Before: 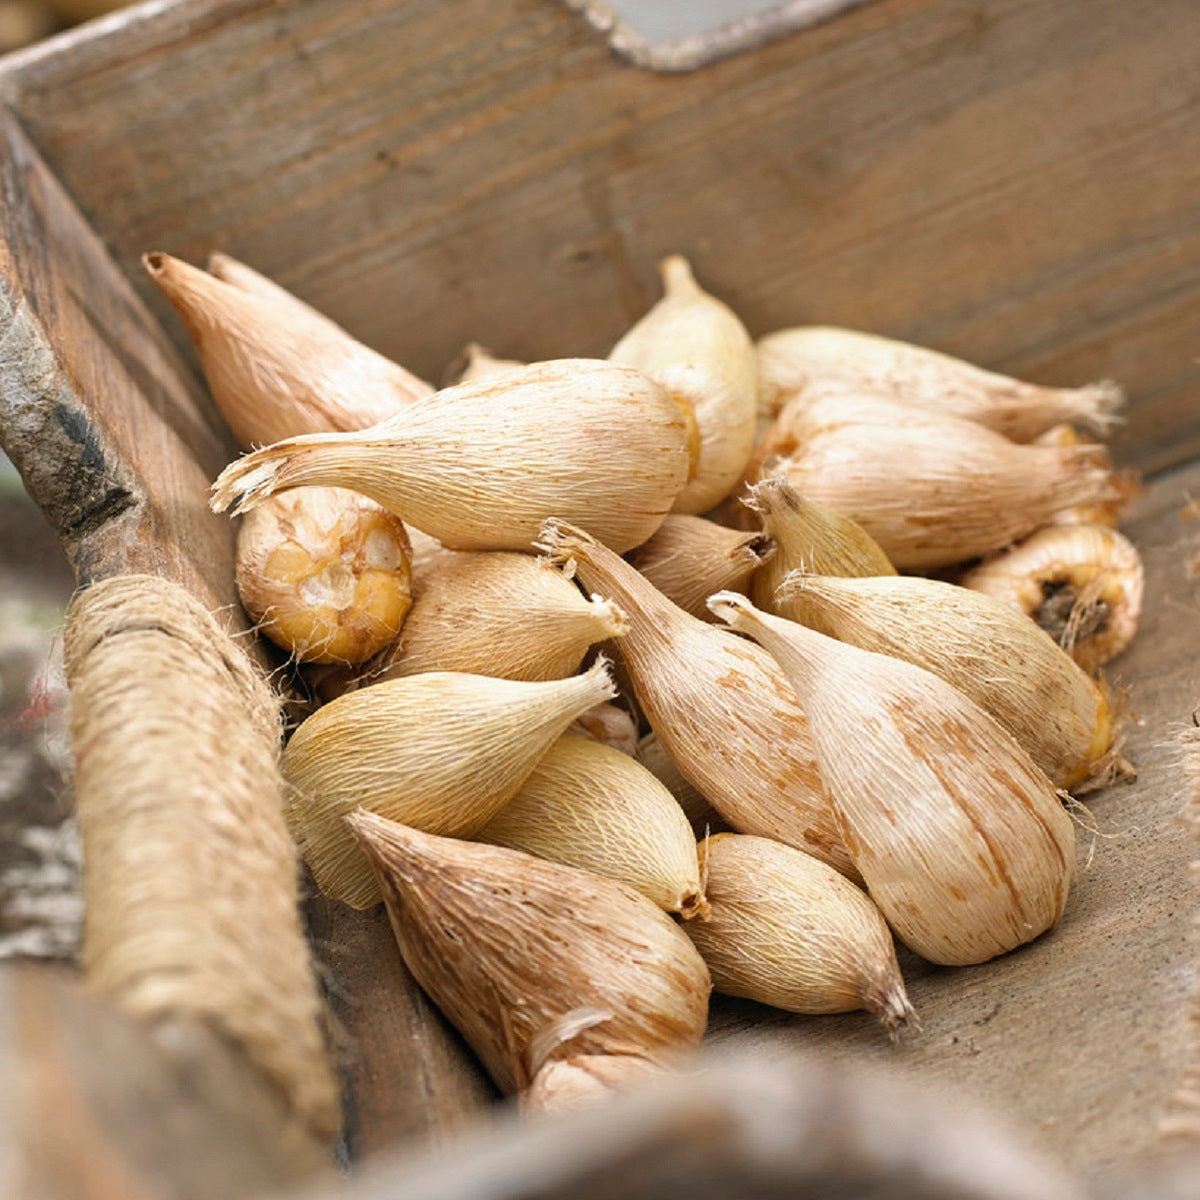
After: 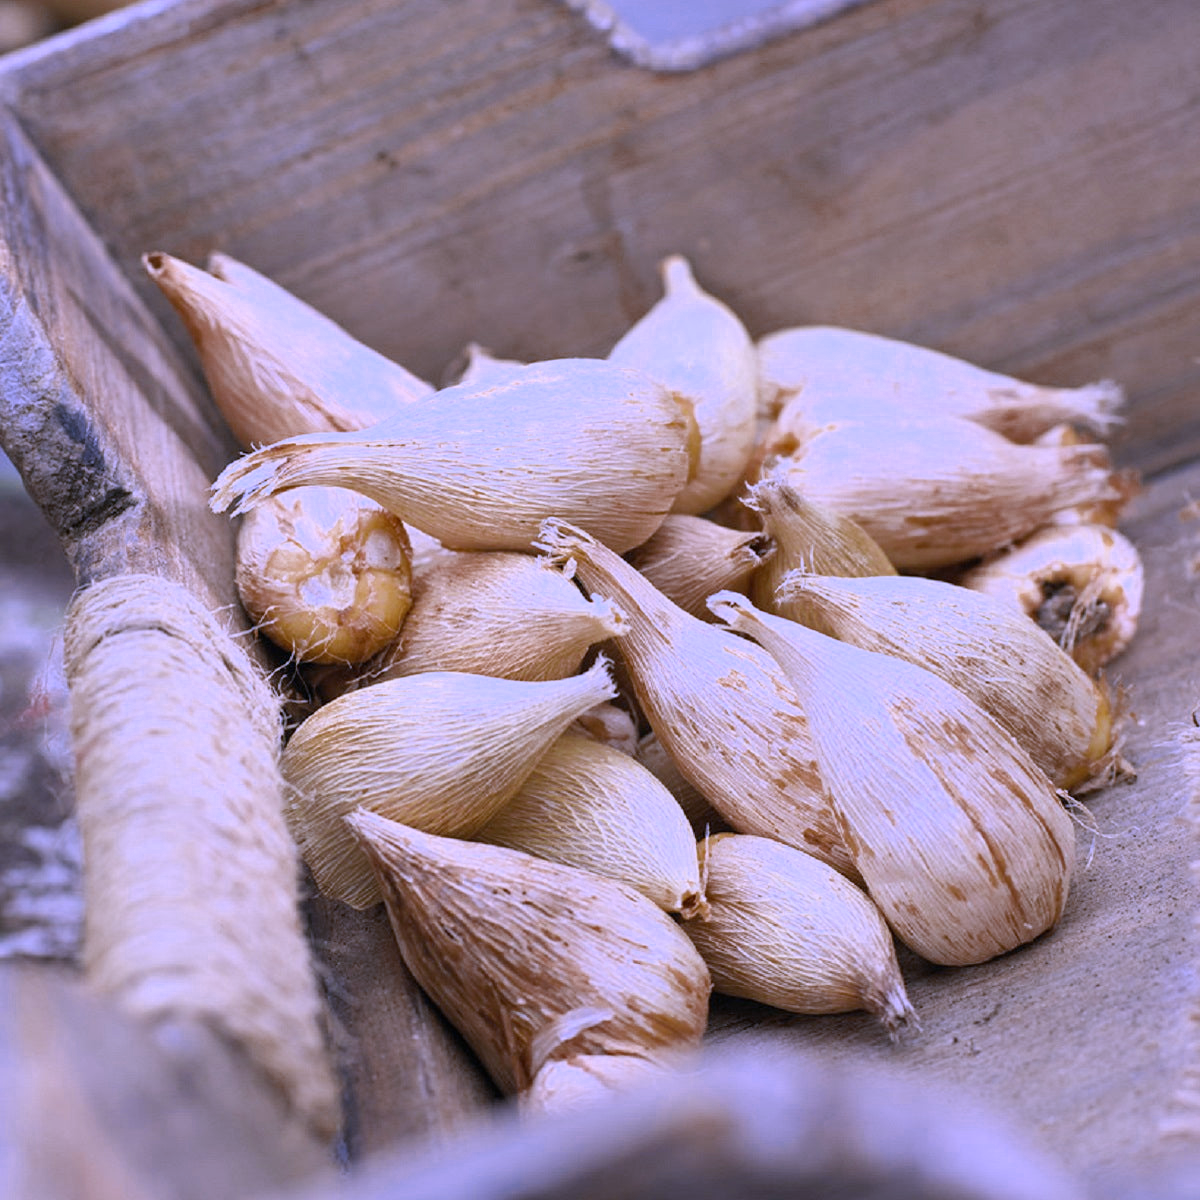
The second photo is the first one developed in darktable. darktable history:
white balance: red 0.98, blue 1.61
color zones: curves: ch0 [(0, 0.5) (0.125, 0.4) (0.25, 0.5) (0.375, 0.4) (0.5, 0.4) (0.625, 0.35) (0.75, 0.35) (0.875, 0.5)]; ch1 [(0, 0.35) (0.125, 0.45) (0.25, 0.35) (0.375, 0.35) (0.5, 0.35) (0.625, 0.35) (0.75, 0.45) (0.875, 0.35)]; ch2 [(0, 0.6) (0.125, 0.5) (0.25, 0.5) (0.375, 0.6) (0.5, 0.6) (0.625, 0.5) (0.75, 0.5) (0.875, 0.5)]
